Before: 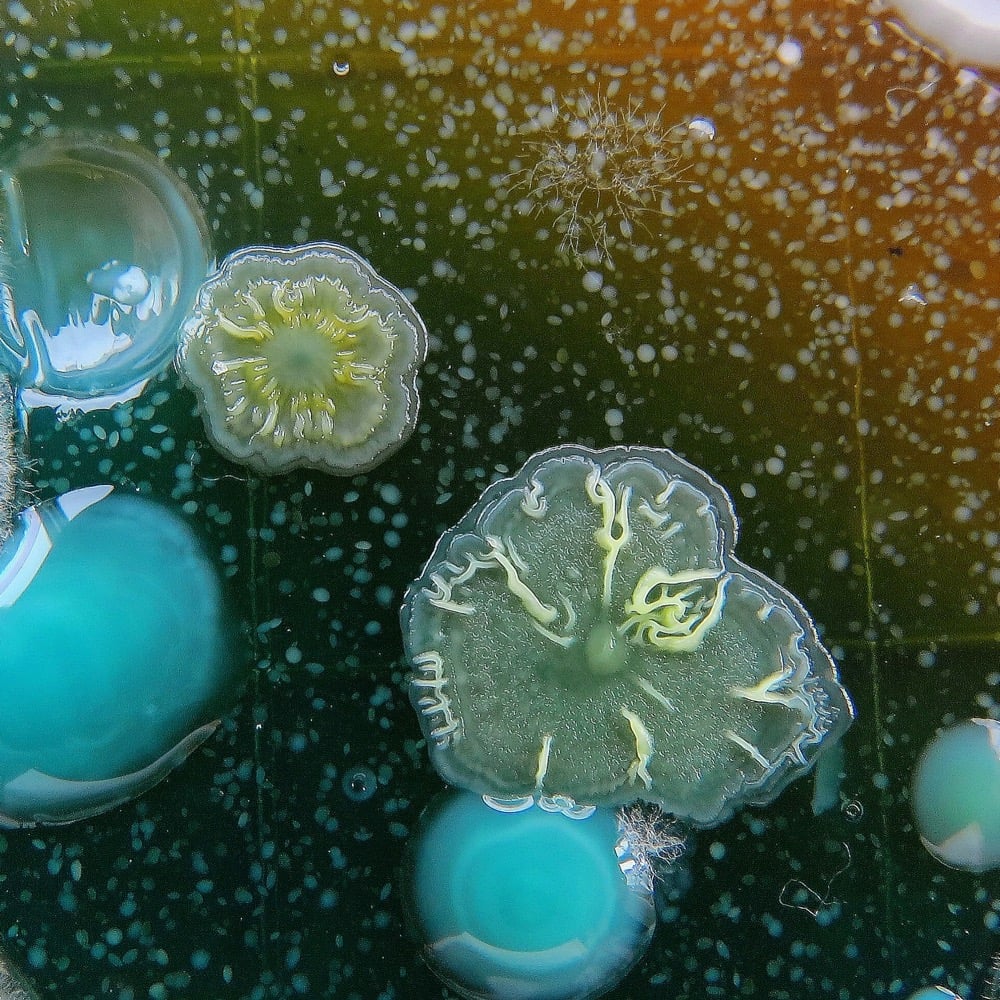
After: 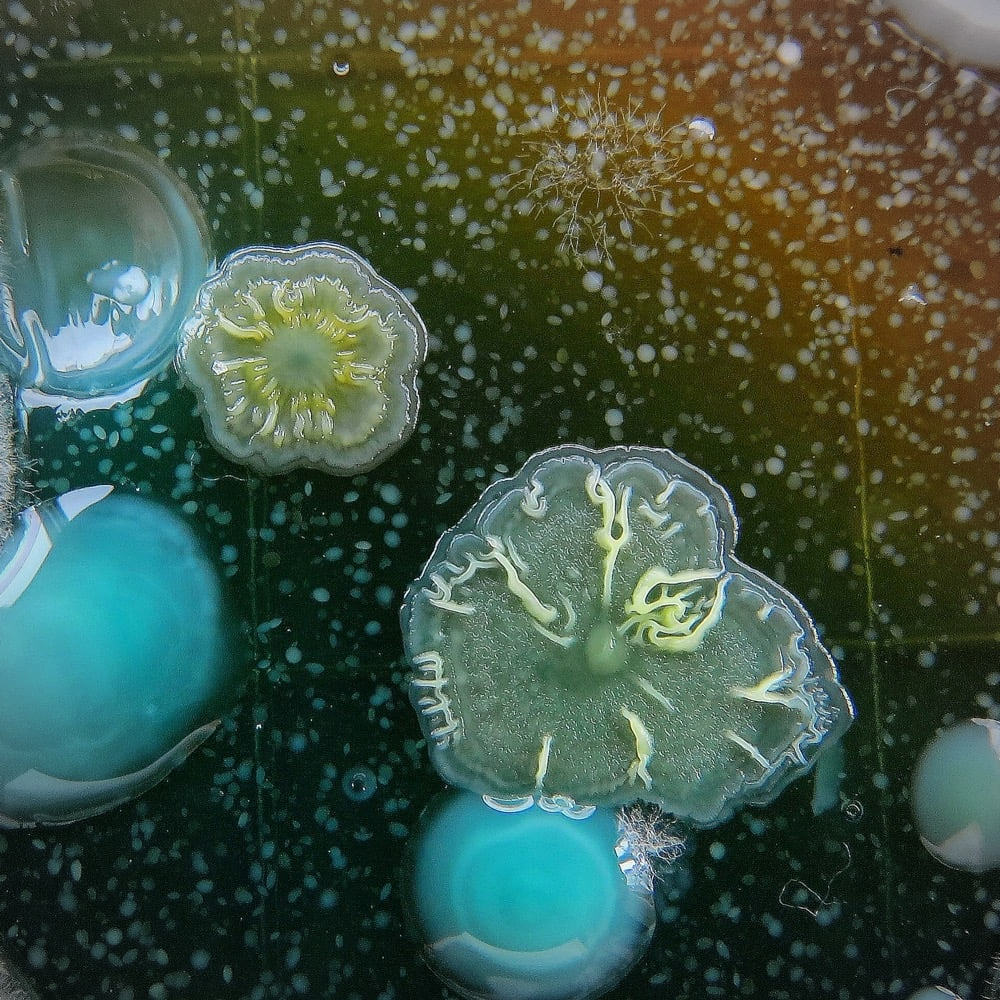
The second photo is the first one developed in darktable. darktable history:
vignetting: on, module defaults
local contrast: mode bilateral grid, contrast 10, coarseness 25, detail 115%, midtone range 0.2
